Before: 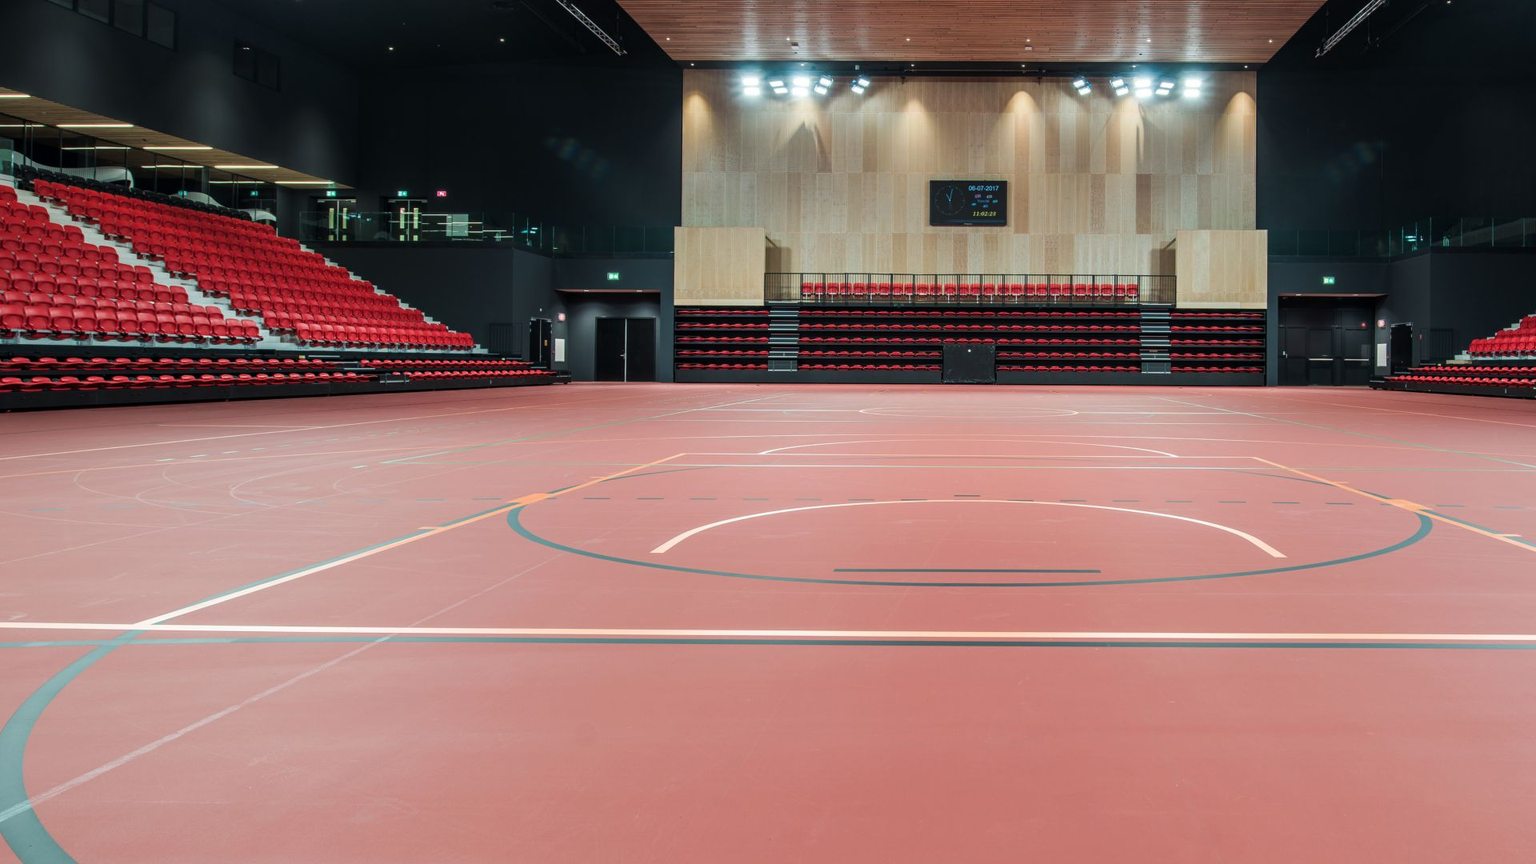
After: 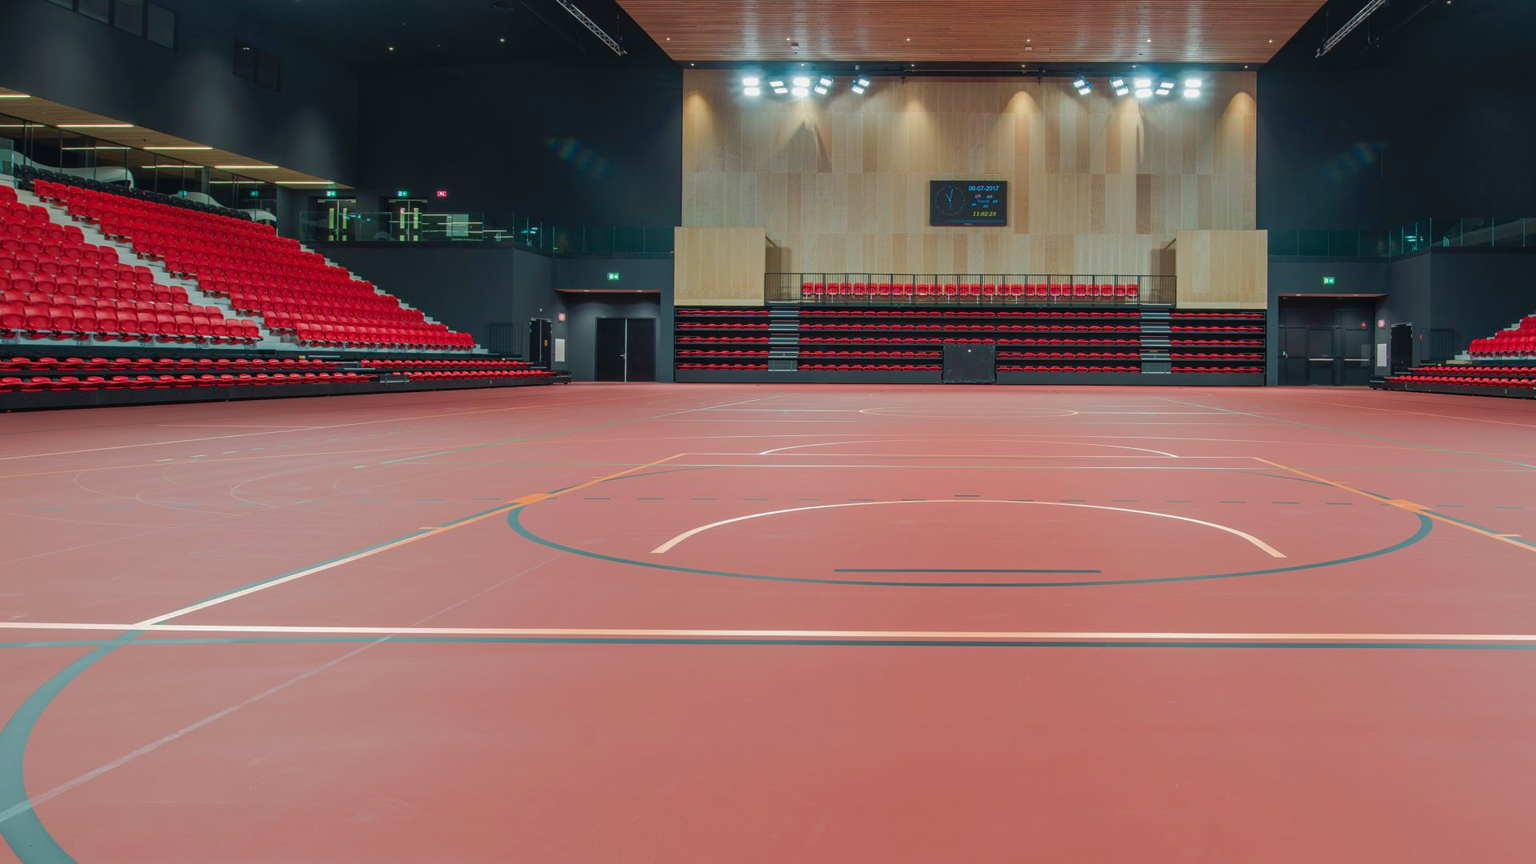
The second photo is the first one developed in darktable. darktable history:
contrast brightness saturation: contrast -0.09, brightness -0.07, saturation 0.09
shadows and highlights: radius 0.1, white point adjustment 1.65, soften with gaussian
